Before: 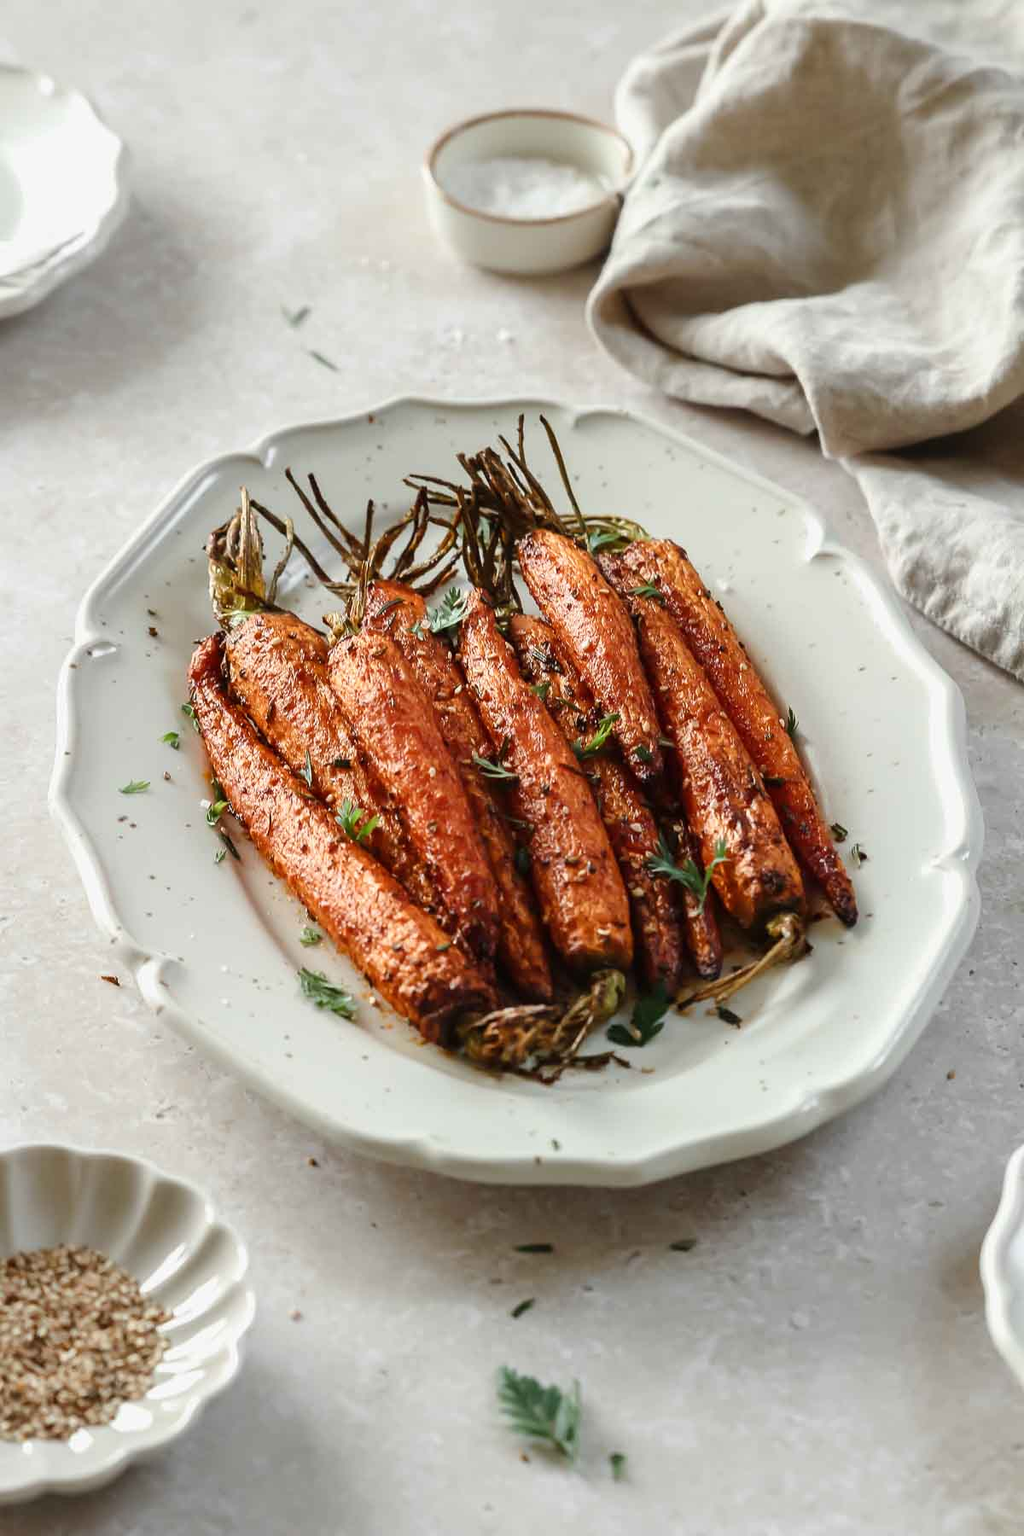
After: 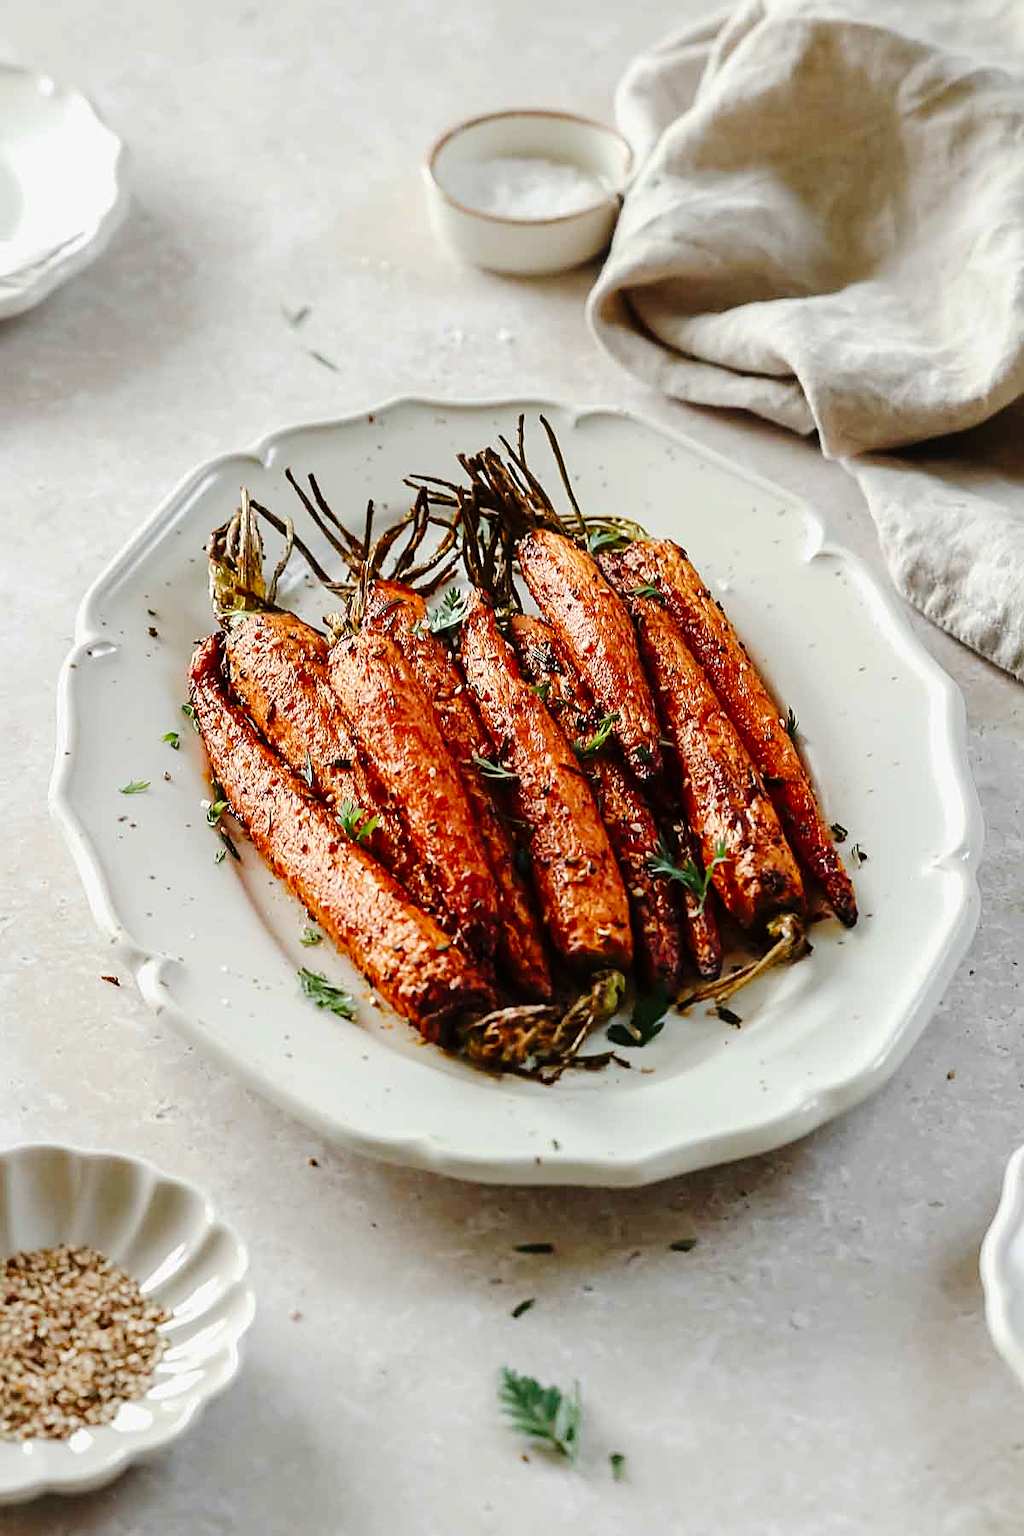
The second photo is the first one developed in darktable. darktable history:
sharpen: on, module defaults
tone curve: curves: ch0 [(0.003, 0) (0.066, 0.031) (0.16, 0.089) (0.269, 0.218) (0.395, 0.408) (0.517, 0.56) (0.684, 0.734) (0.791, 0.814) (1, 1)]; ch1 [(0, 0) (0.164, 0.115) (0.337, 0.332) (0.39, 0.398) (0.464, 0.461) (0.501, 0.5) (0.507, 0.5) (0.534, 0.532) (0.577, 0.59) (0.652, 0.681) (0.733, 0.764) (0.819, 0.823) (1, 1)]; ch2 [(0, 0) (0.337, 0.382) (0.464, 0.476) (0.501, 0.5) (0.527, 0.54) (0.551, 0.565) (0.628, 0.632) (0.689, 0.686) (1, 1)], preserve colors none
